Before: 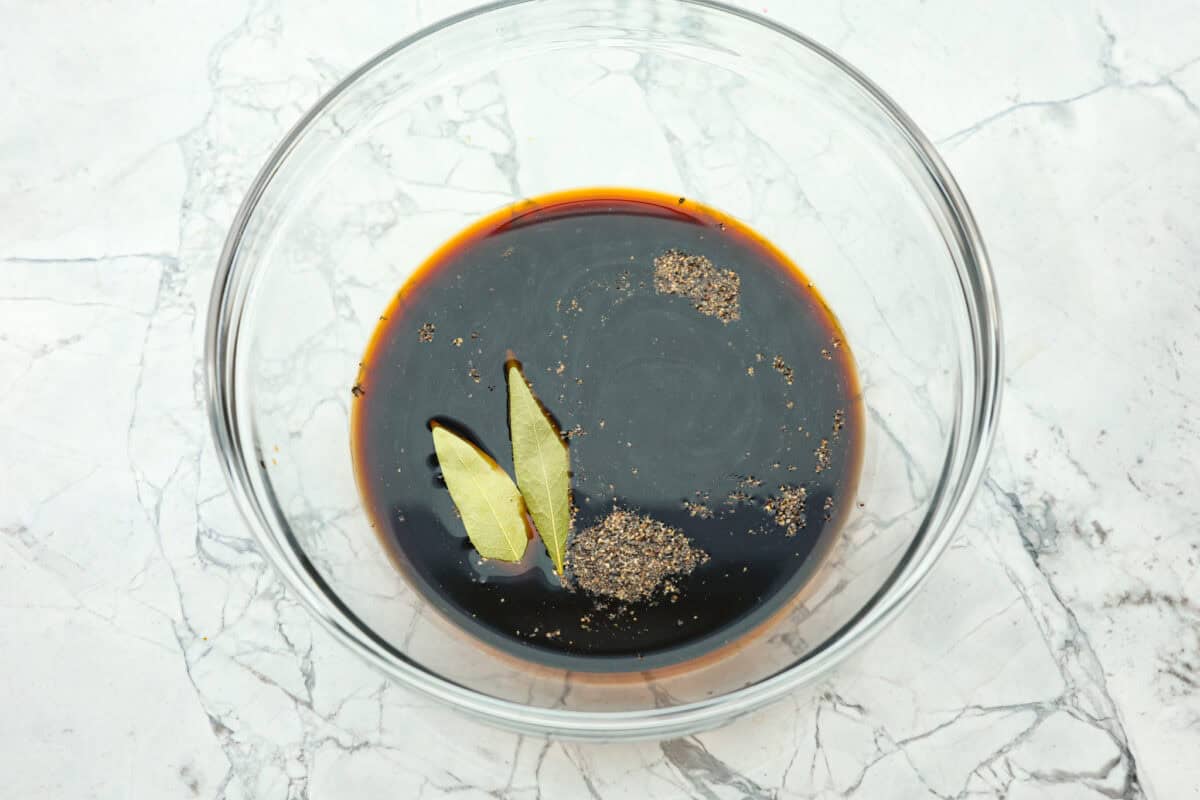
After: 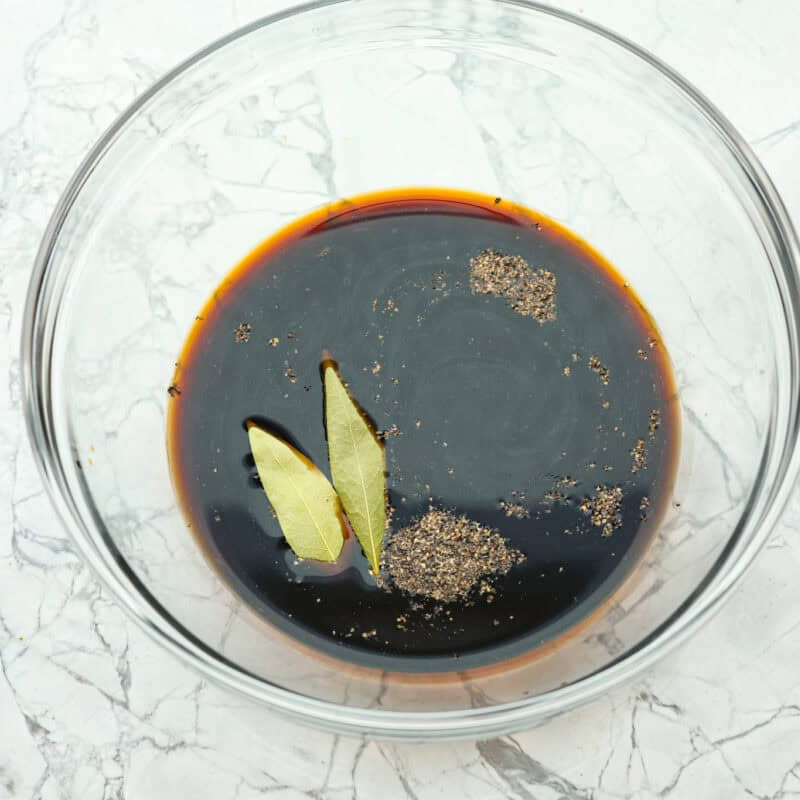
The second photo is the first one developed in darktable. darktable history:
crop: left 15.406%, right 17.876%
